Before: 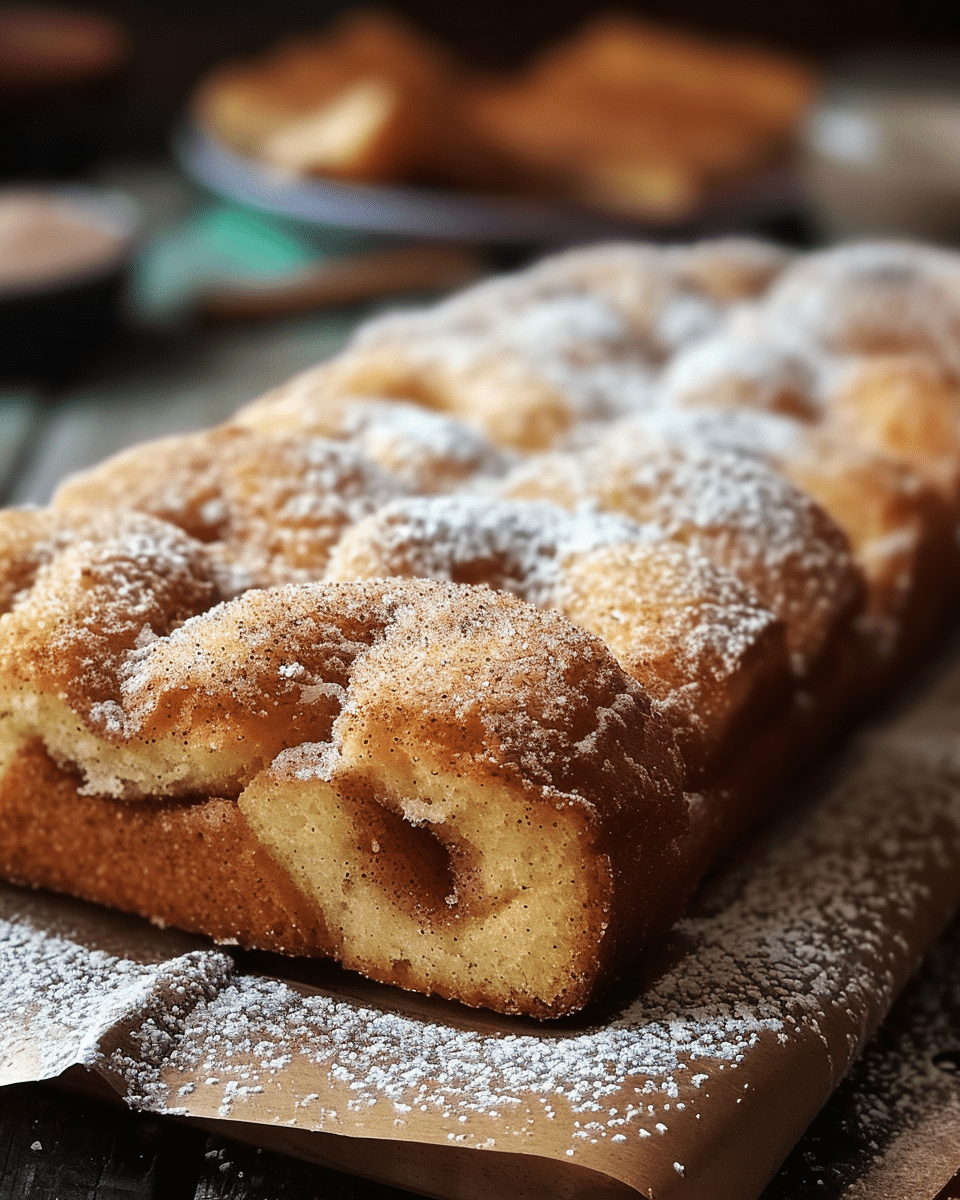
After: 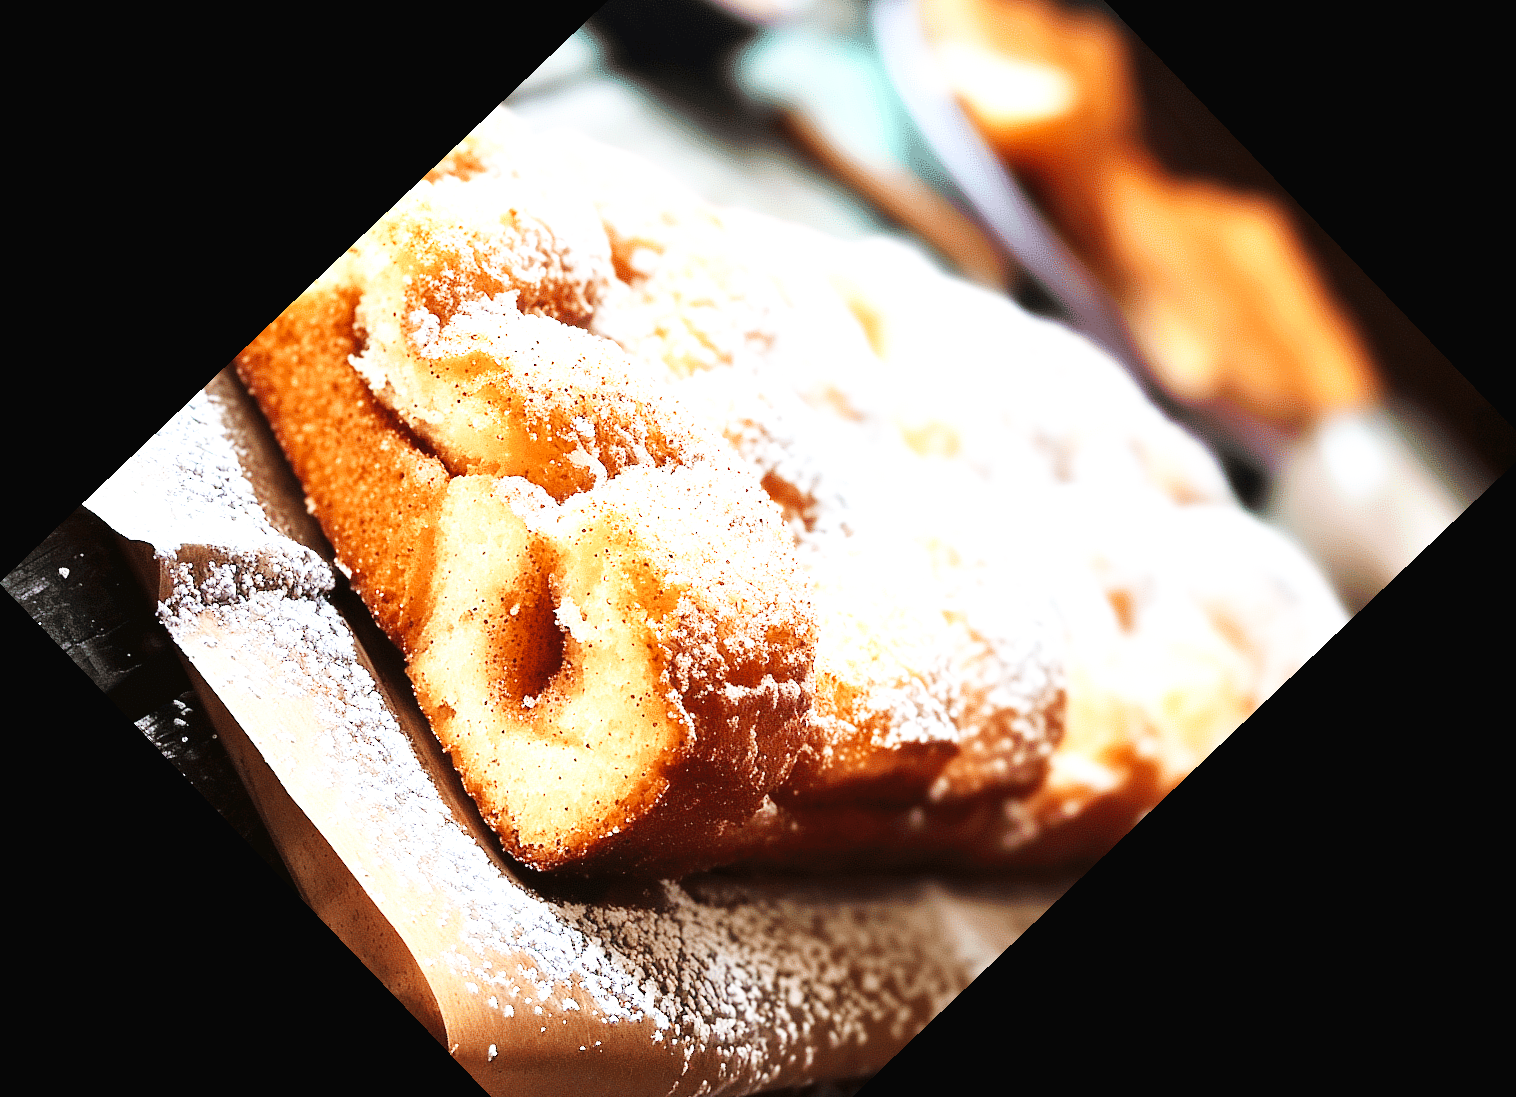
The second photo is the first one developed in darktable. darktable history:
crop and rotate: angle -46.26°, top 16.234%, right 0.912%, bottom 11.704%
white balance: red 0.974, blue 1.044
base curve: curves: ch0 [(0, 0.003) (0.001, 0.002) (0.006, 0.004) (0.02, 0.022) (0.048, 0.086) (0.094, 0.234) (0.162, 0.431) (0.258, 0.629) (0.385, 0.8) (0.548, 0.918) (0.751, 0.988) (1, 1)], preserve colors none
exposure: black level correction 0, exposure 1.173 EV, compensate exposure bias true, compensate highlight preservation false
